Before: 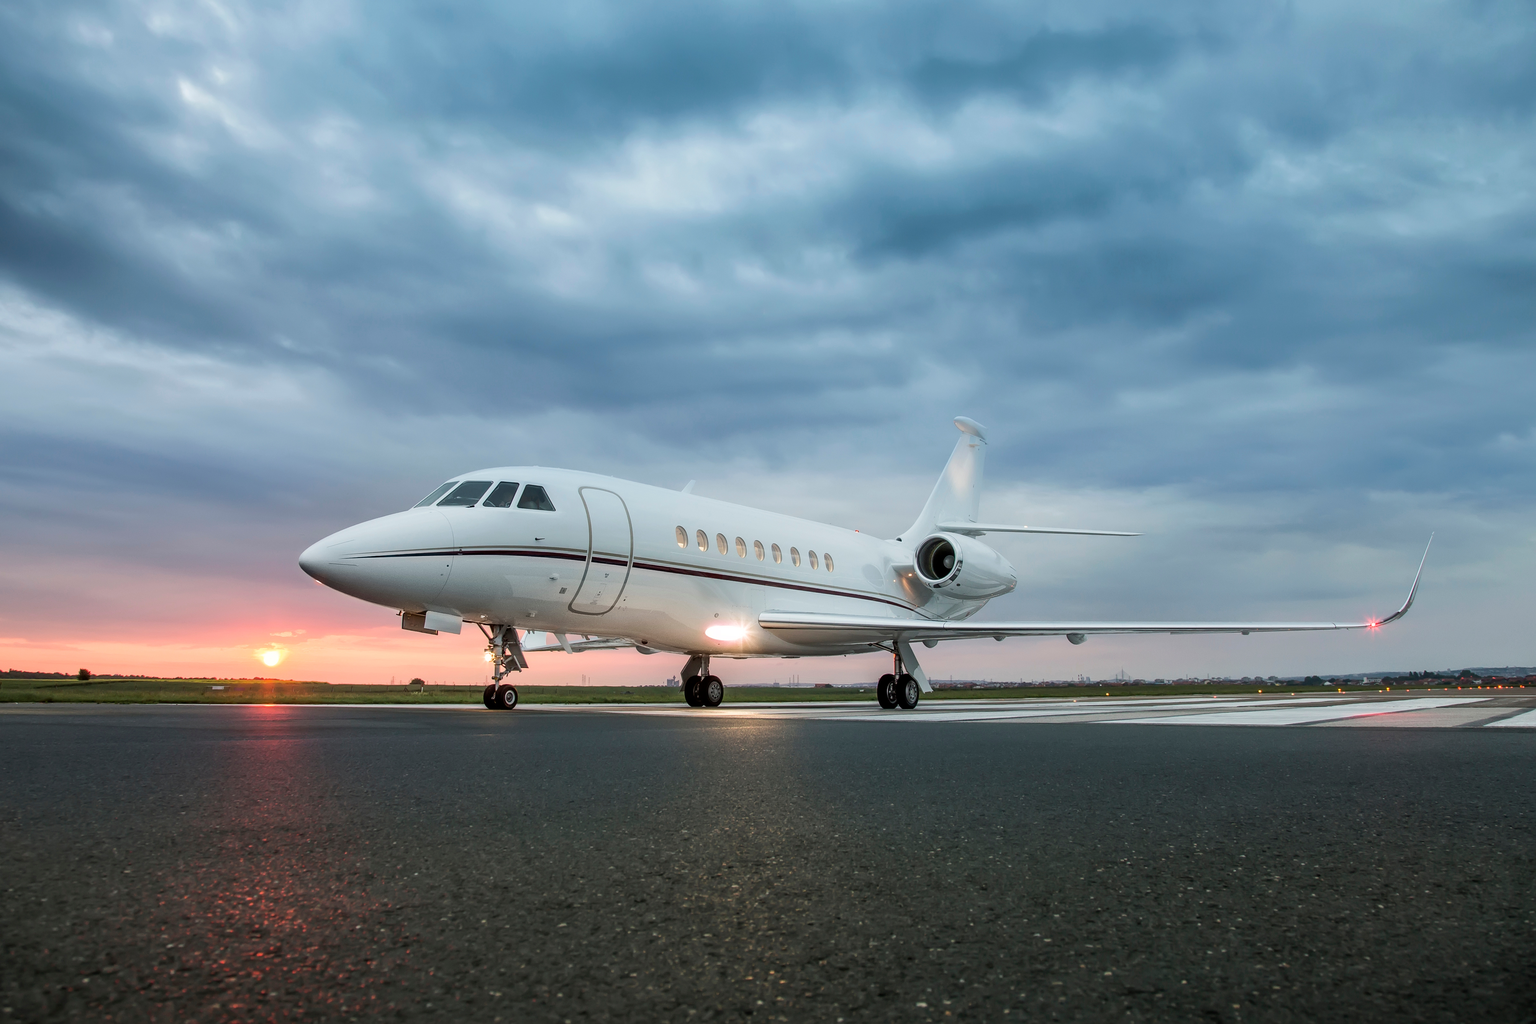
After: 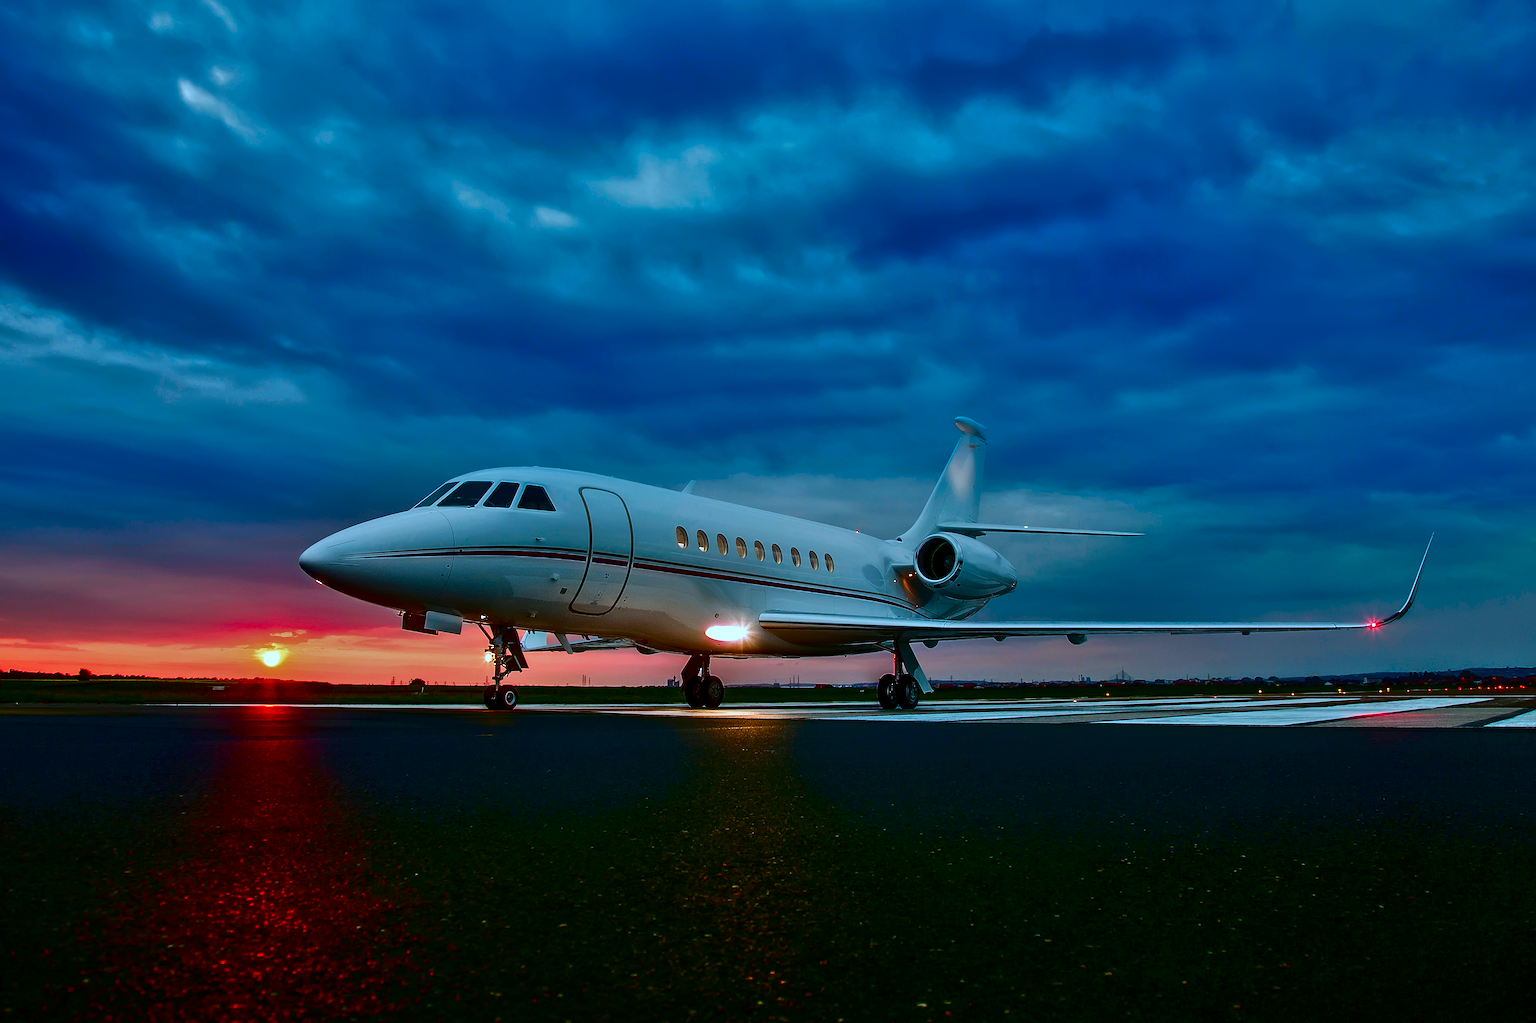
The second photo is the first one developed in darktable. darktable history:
sharpen: on, module defaults
shadows and highlights: soften with gaussian
contrast brightness saturation: brightness -1, saturation 1
color correction: highlights a* -9.35, highlights b* -23.15
